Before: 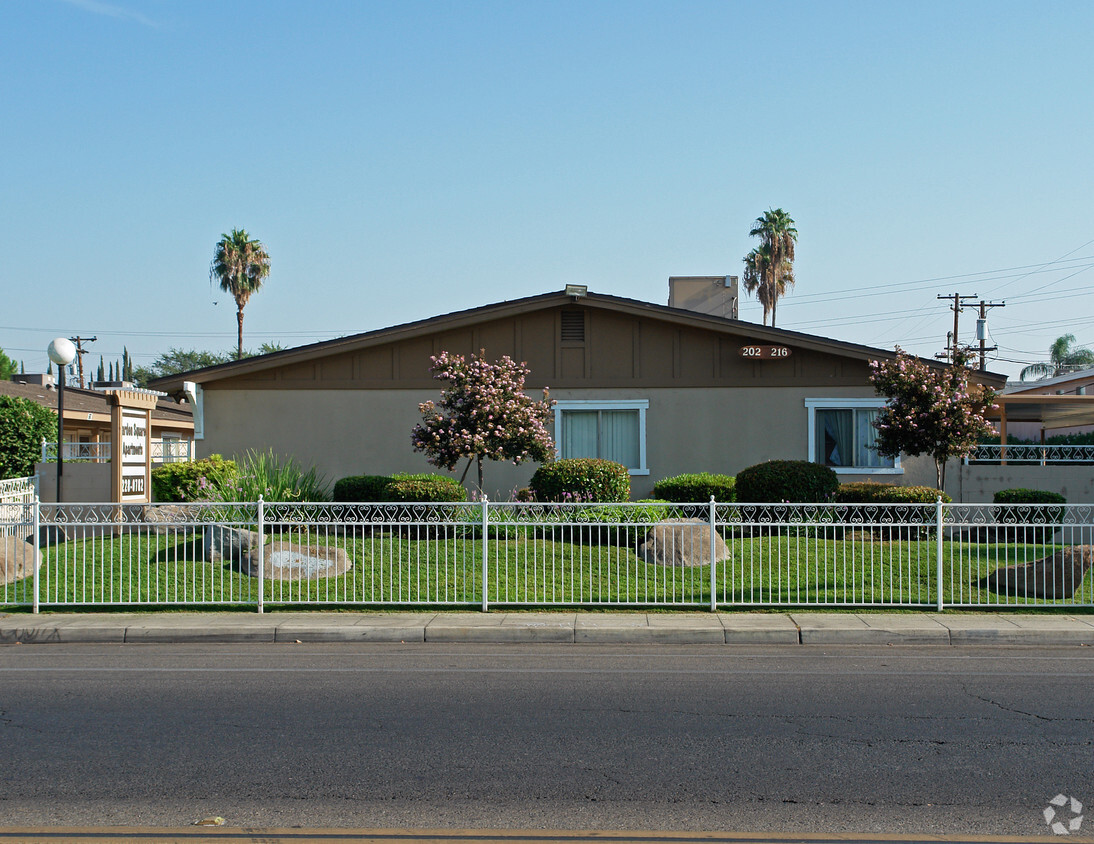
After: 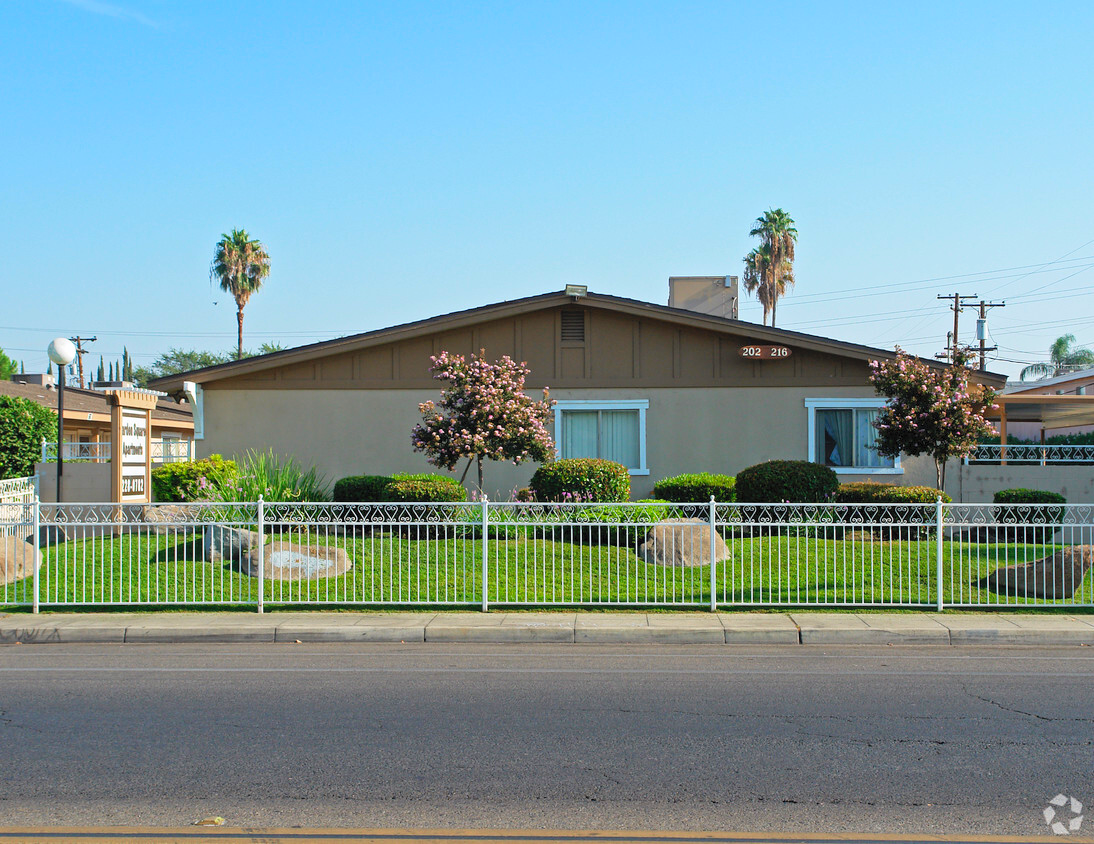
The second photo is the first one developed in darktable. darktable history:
contrast brightness saturation: contrast 0.065, brightness 0.176, saturation 0.407
